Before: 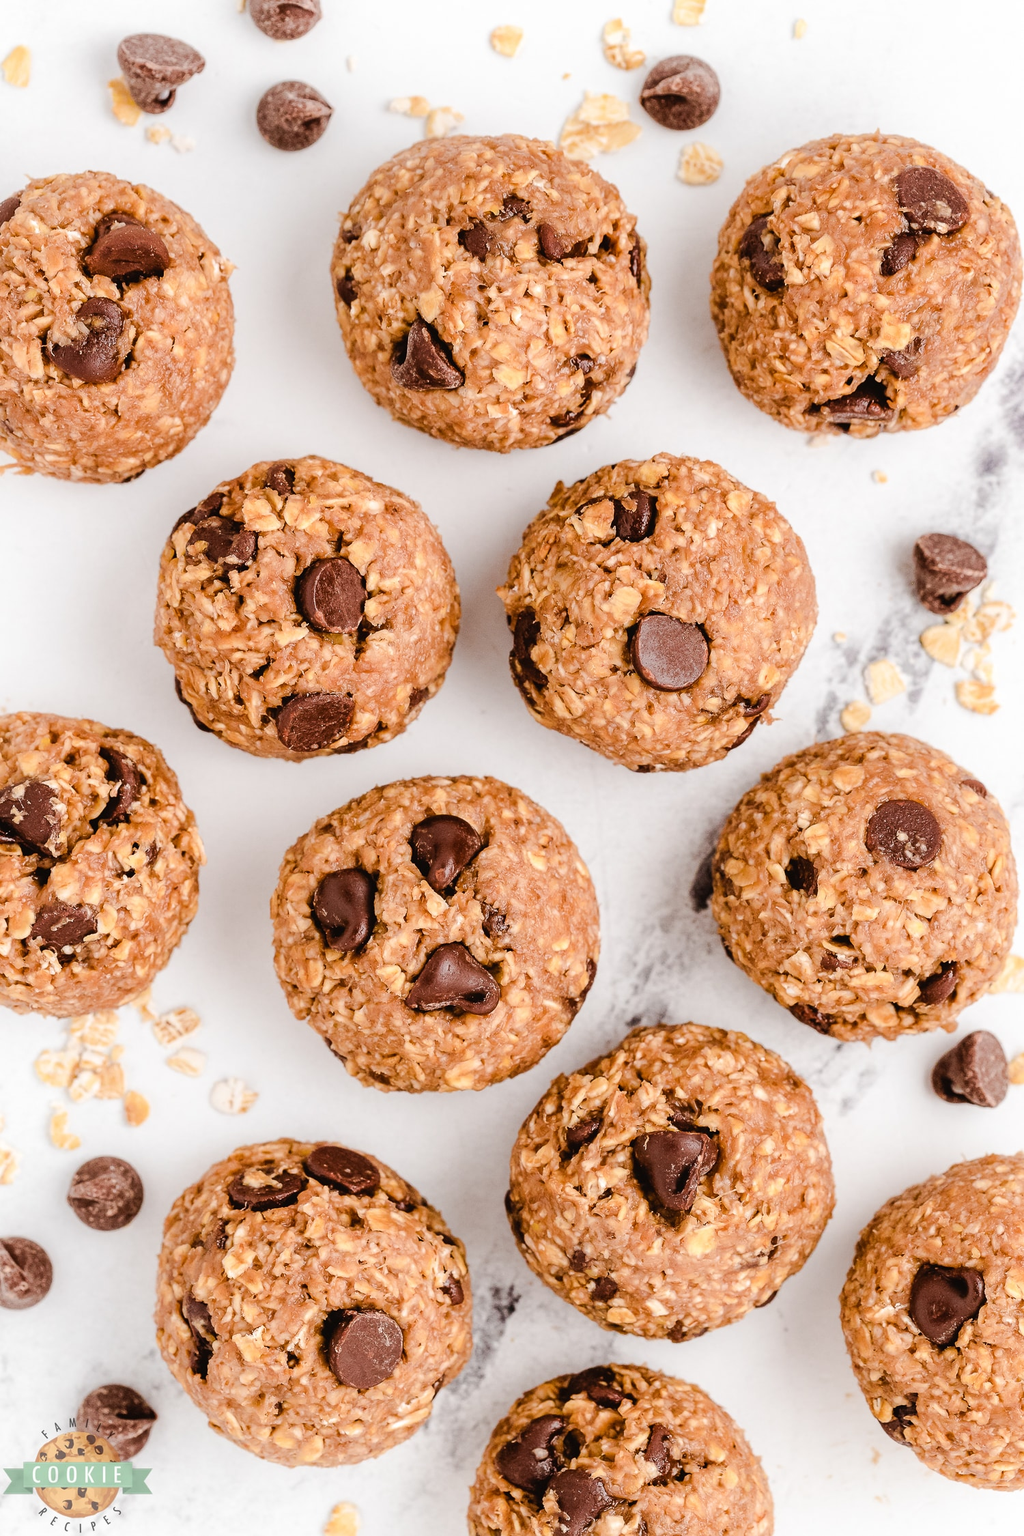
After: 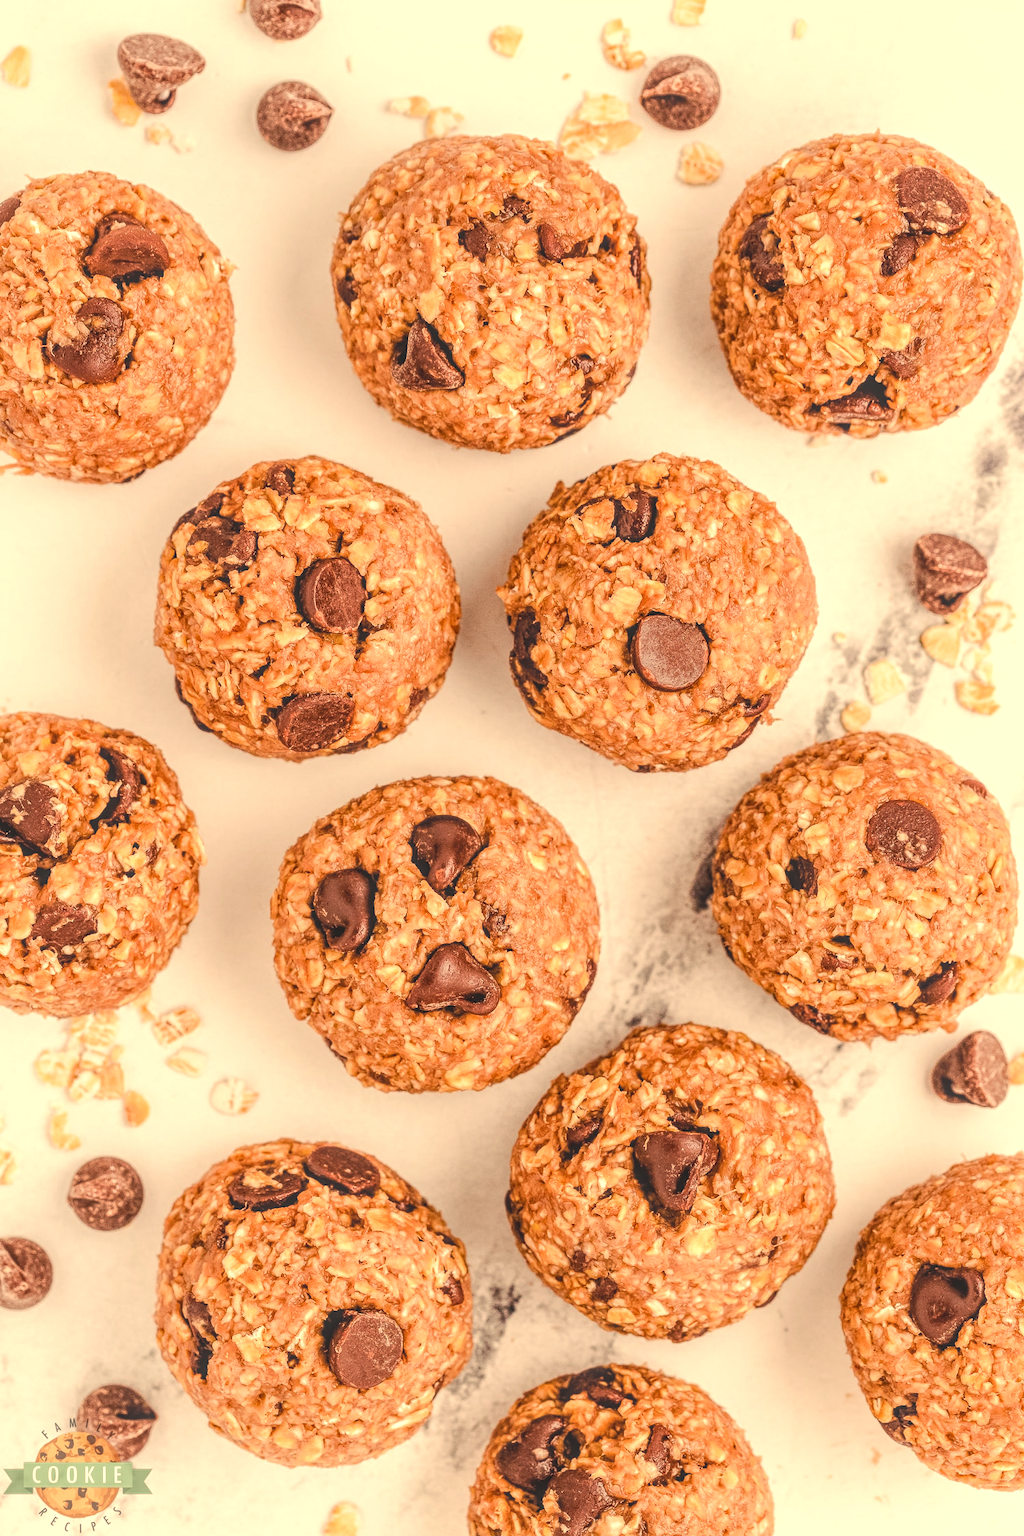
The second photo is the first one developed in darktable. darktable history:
local contrast: highlights 66%, shadows 33%, detail 166%, midtone range 0.2
white balance: red 1.138, green 0.996, blue 0.812
